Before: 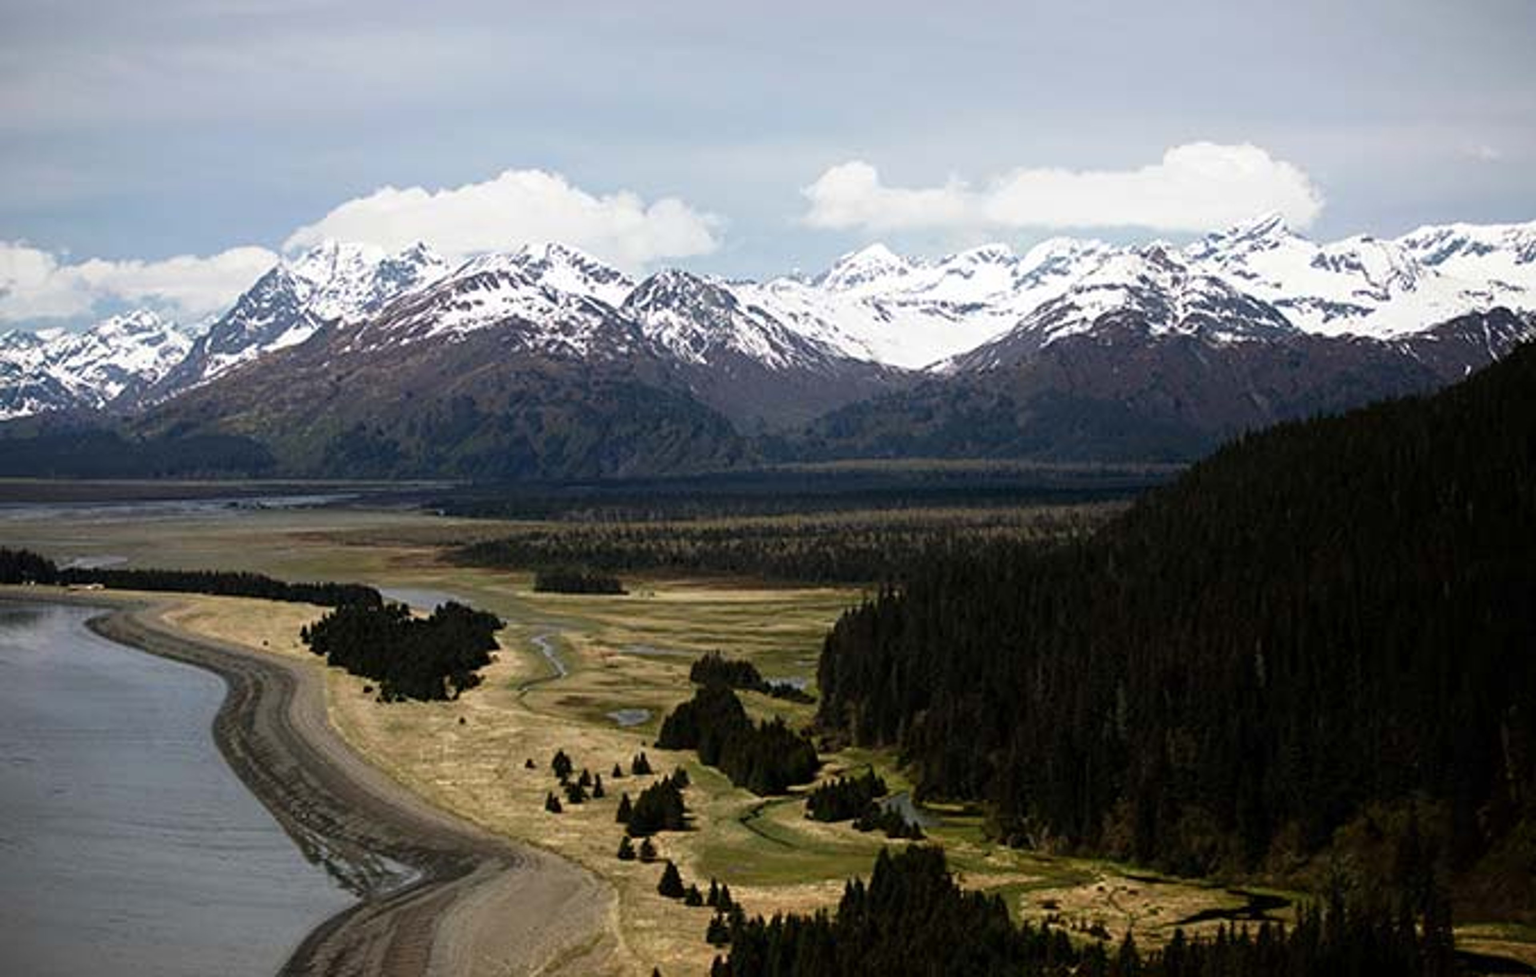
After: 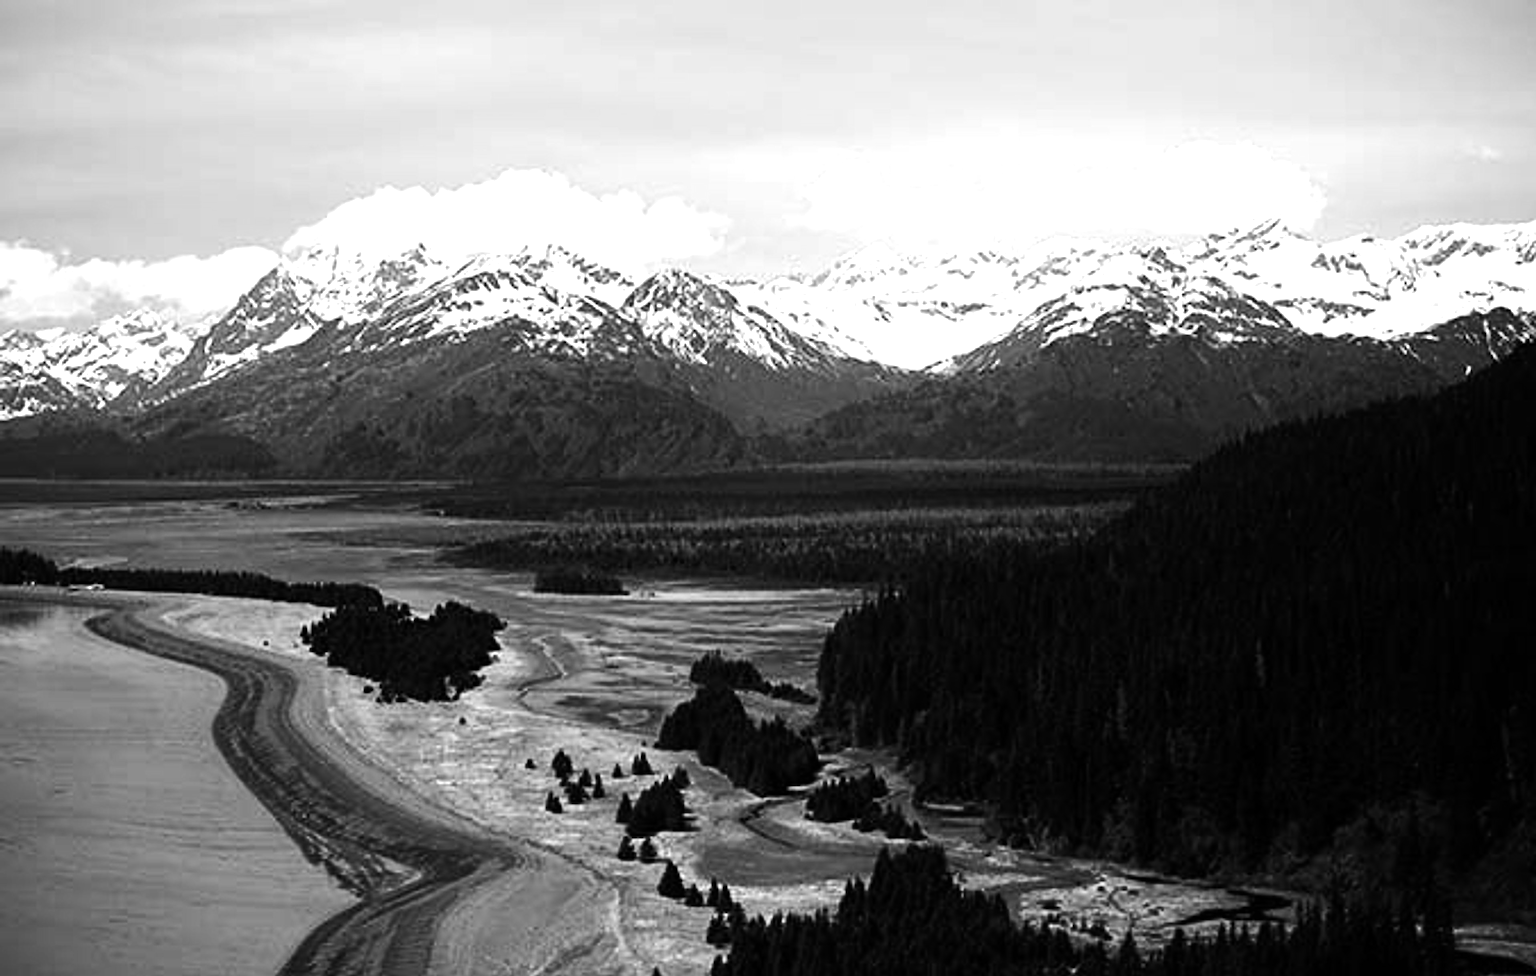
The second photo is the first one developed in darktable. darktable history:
monochrome: on, module defaults
tone equalizer: -8 EV -0.75 EV, -7 EV -0.7 EV, -6 EV -0.6 EV, -5 EV -0.4 EV, -3 EV 0.4 EV, -2 EV 0.6 EV, -1 EV 0.7 EV, +0 EV 0.75 EV, edges refinement/feathering 500, mask exposure compensation -1.57 EV, preserve details no
sharpen: on, module defaults
